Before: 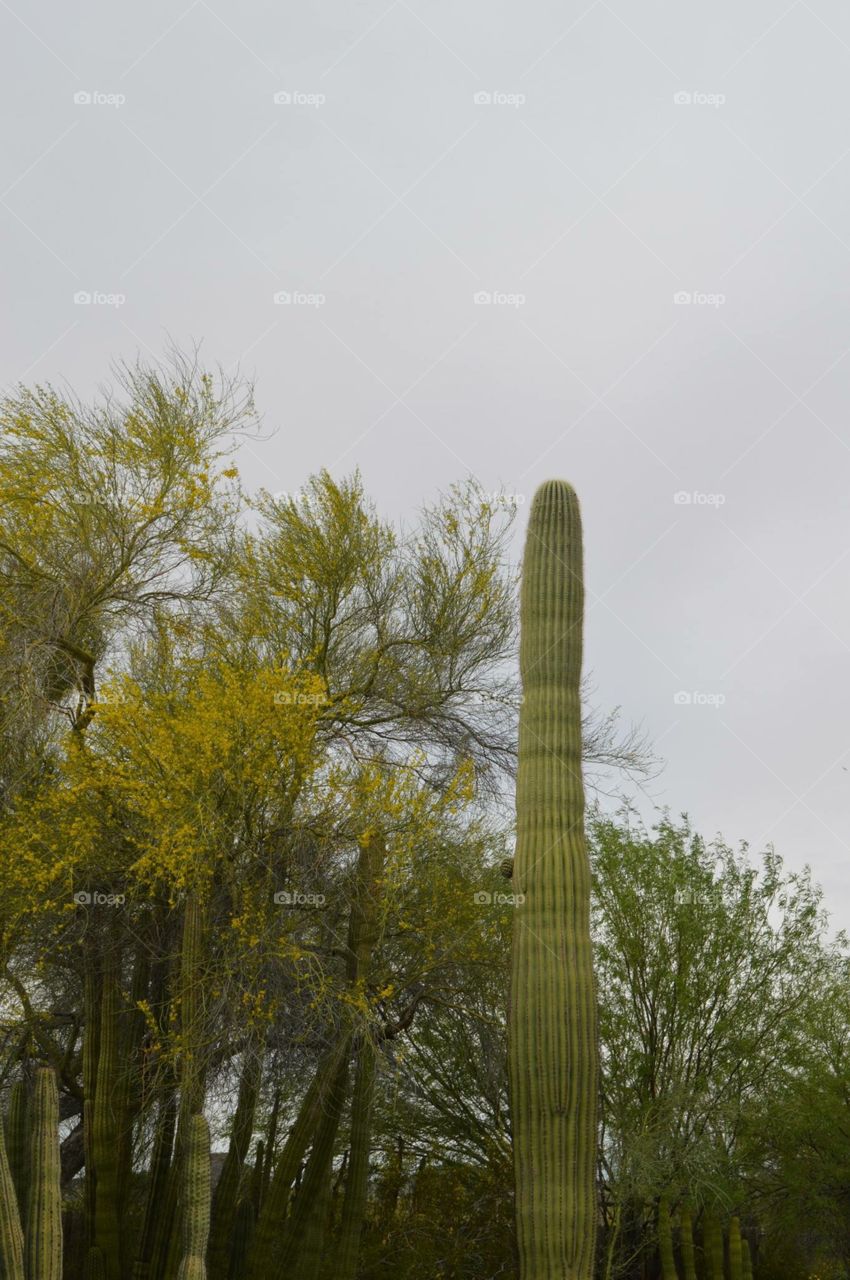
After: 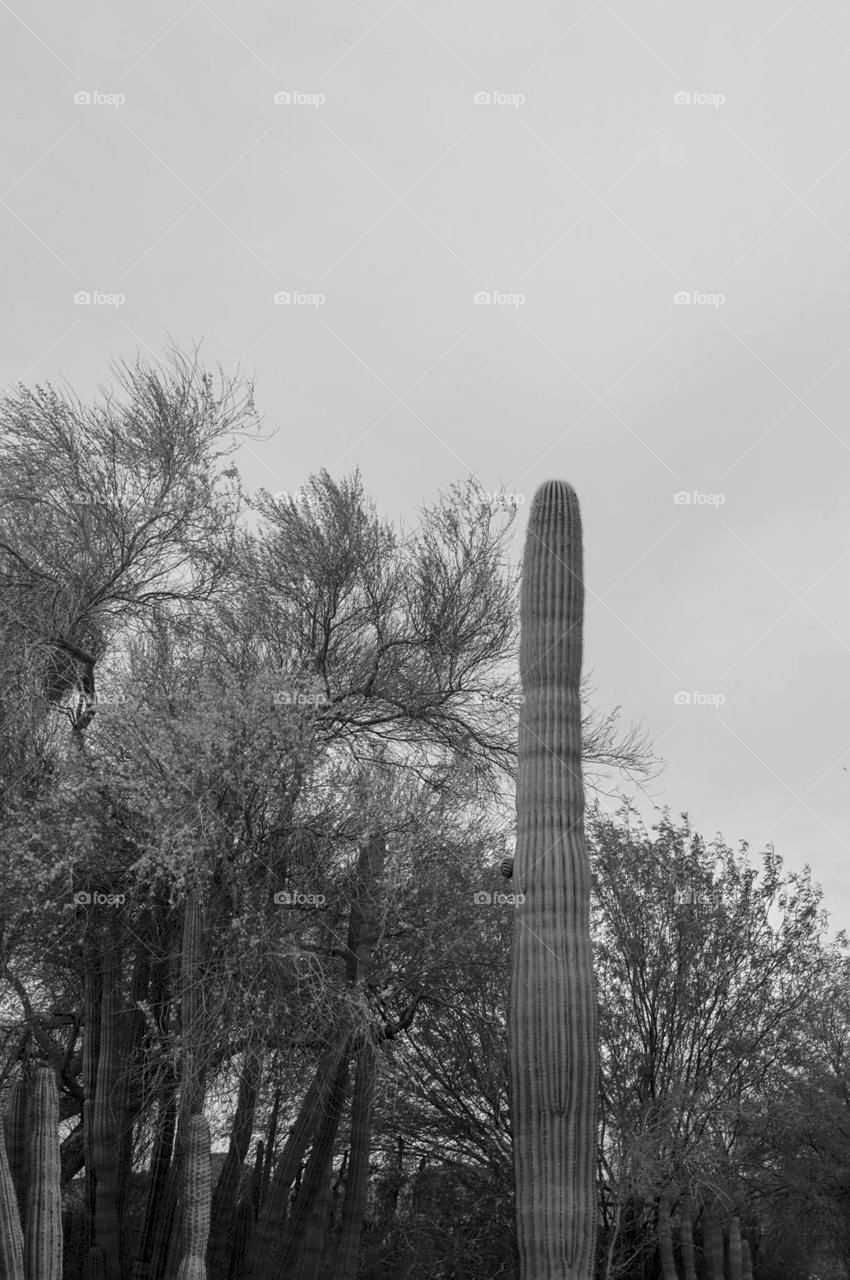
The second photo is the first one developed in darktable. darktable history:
white balance: red 0.931, blue 1.11
sharpen: amount 0.2
monochrome: a 2.21, b -1.33, size 2.2
local contrast: on, module defaults
